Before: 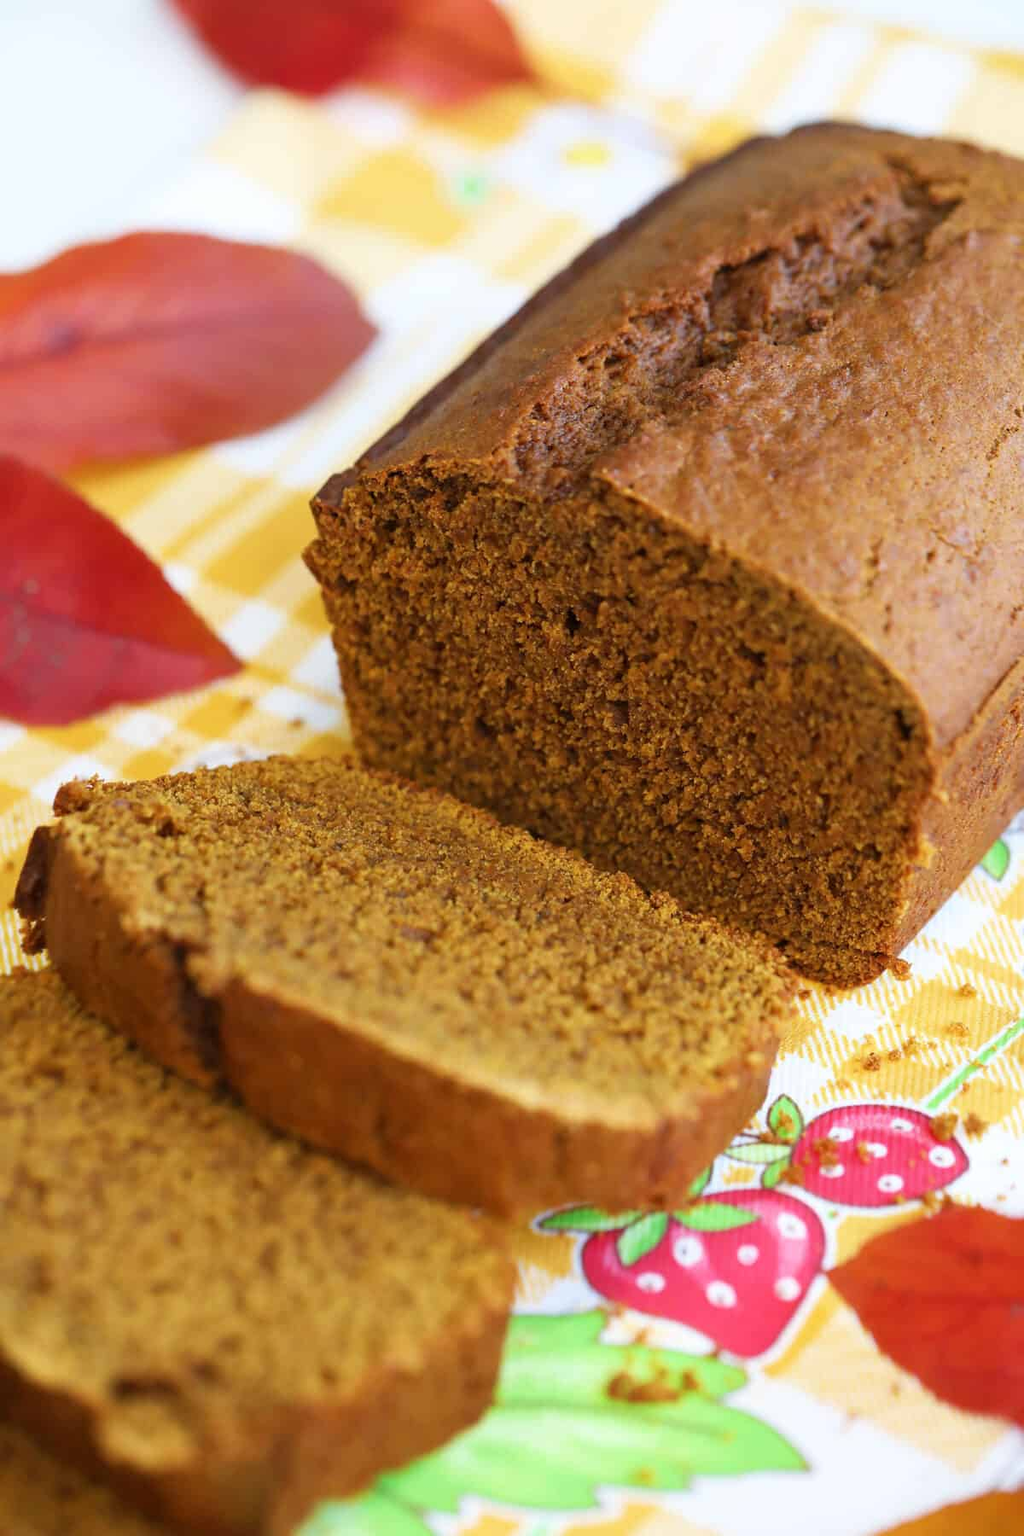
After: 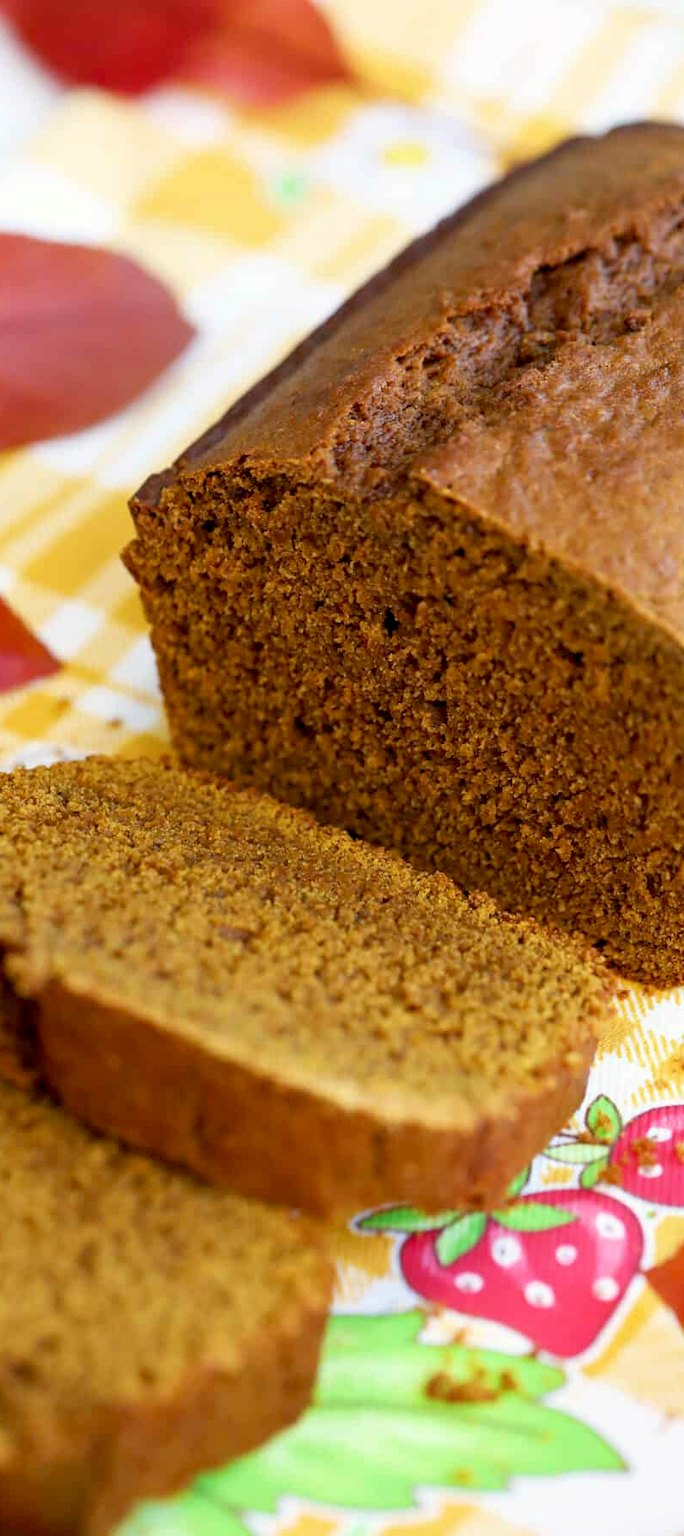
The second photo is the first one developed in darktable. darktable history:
exposure: black level correction 0.01, exposure 0.011 EV, compensate highlight preservation false
crop and rotate: left 17.82%, right 15.275%
color correction: highlights a* 0.298, highlights b* 2.69, shadows a* -1.3, shadows b* -4.14
